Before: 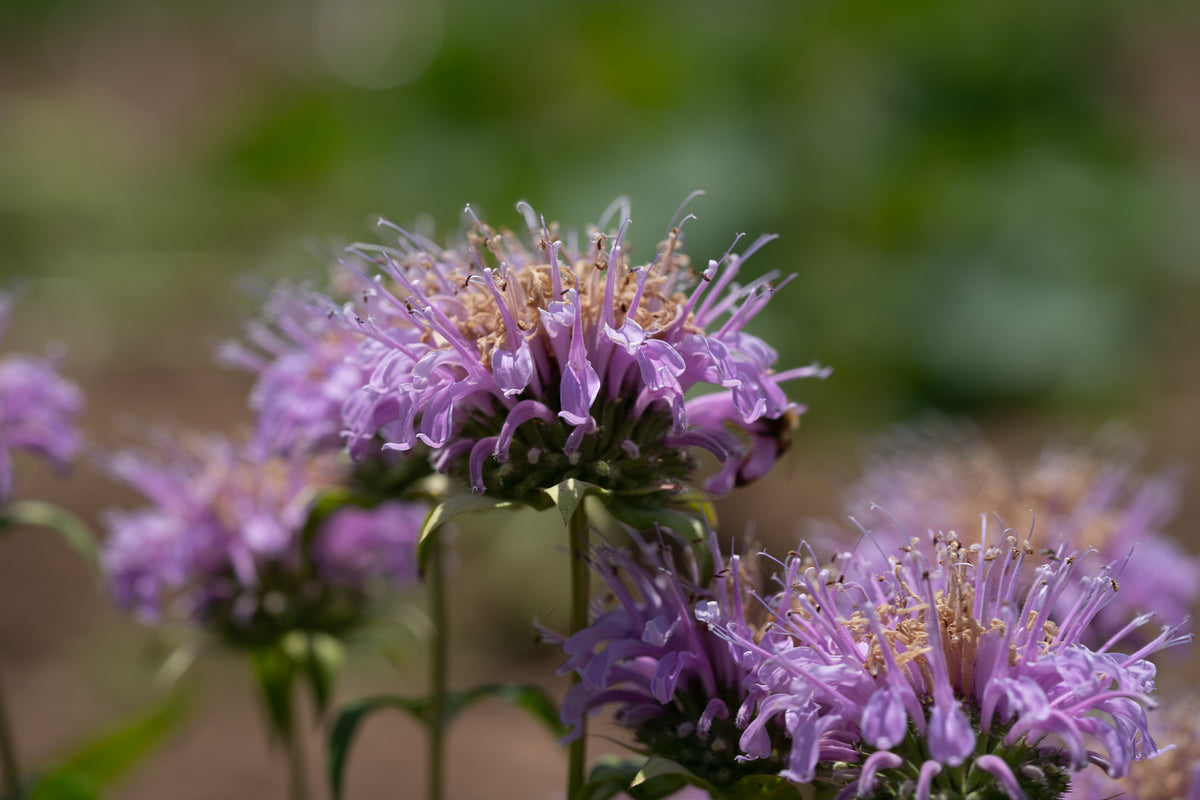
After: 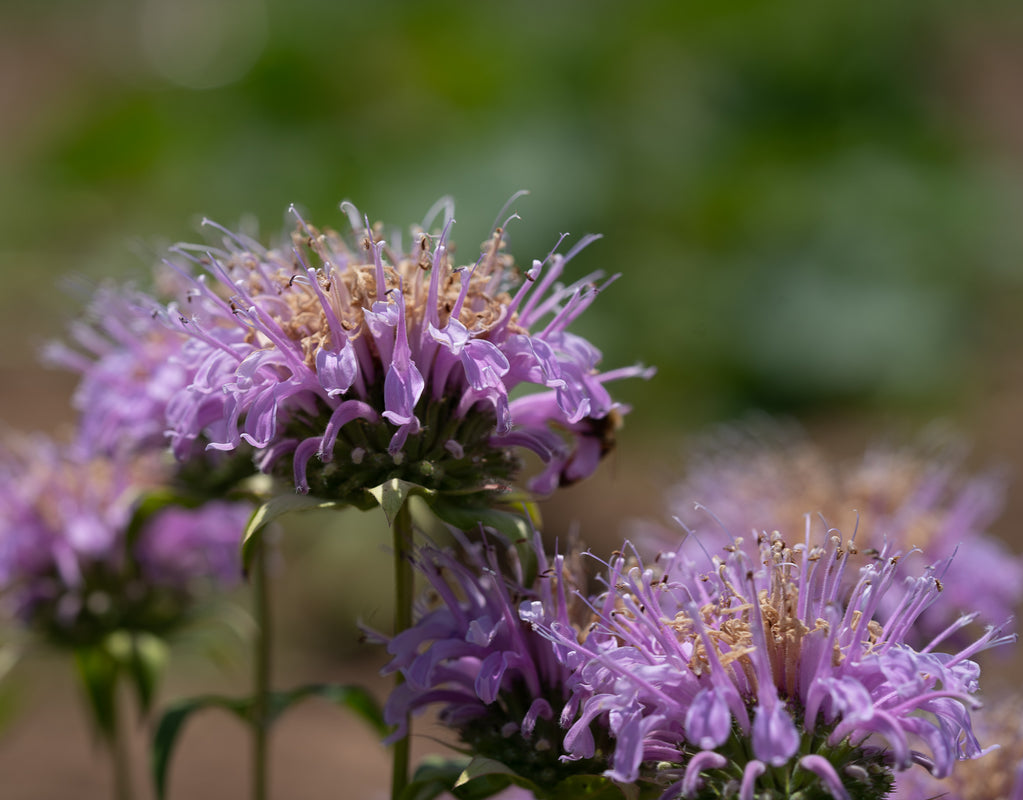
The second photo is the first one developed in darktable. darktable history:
crop and rotate: left 14.675%
